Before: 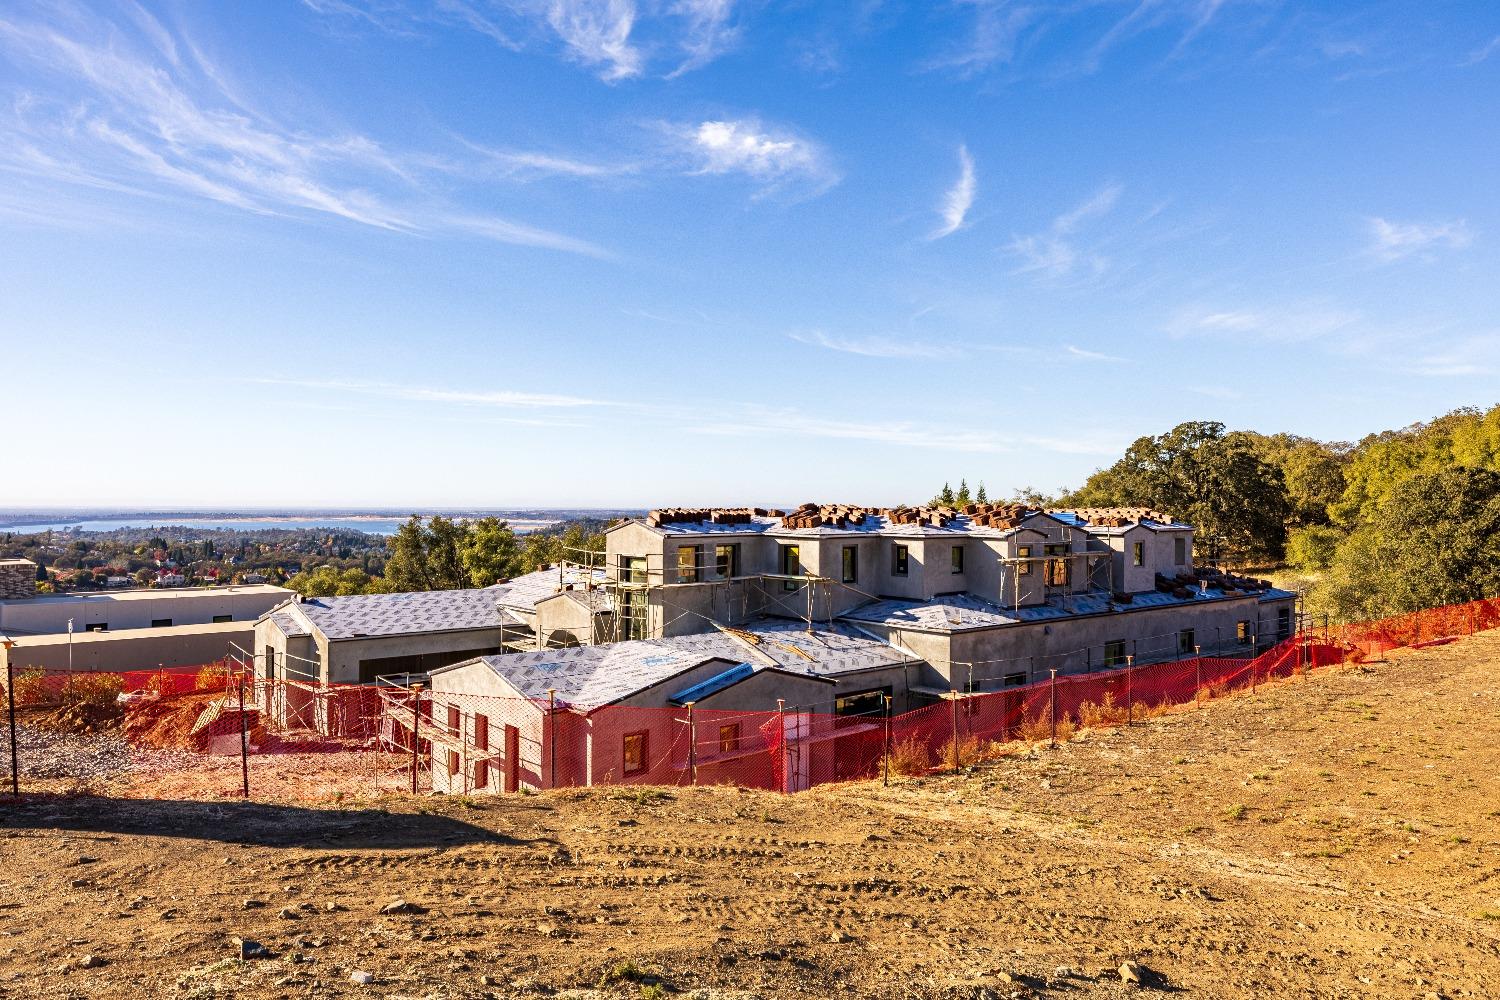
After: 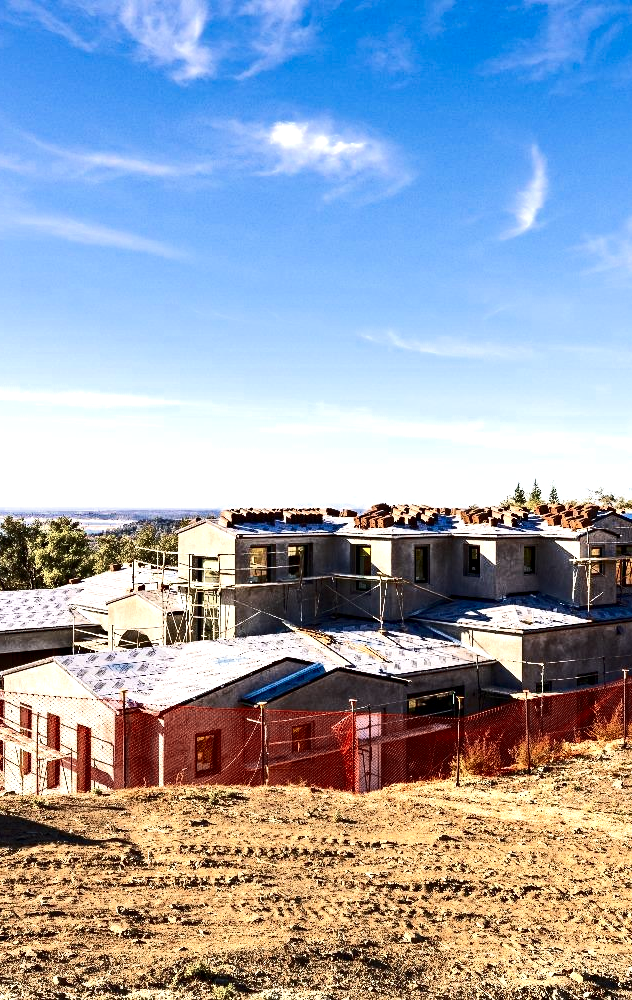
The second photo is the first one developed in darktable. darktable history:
contrast brightness saturation: contrast 0.28
color zones: curves: ch0 [(0, 0.5) (0.125, 0.4) (0.25, 0.5) (0.375, 0.4) (0.5, 0.4) (0.625, 0.35) (0.75, 0.35) (0.875, 0.5)]; ch1 [(0, 0.35) (0.125, 0.45) (0.25, 0.35) (0.375, 0.35) (0.5, 0.35) (0.625, 0.35) (0.75, 0.45) (0.875, 0.35)]; ch2 [(0, 0.6) (0.125, 0.5) (0.25, 0.5) (0.375, 0.6) (0.5, 0.6) (0.625, 0.5) (0.75, 0.5) (0.875, 0.5)]
crop: left 28.583%, right 29.231%
exposure: black level correction 0, exposure 0.5 EV, compensate highlight preservation false
color balance: mode lift, gamma, gain (sRGB), lift [0.97, 1, 1, 1], gamma [1.03, 1, 1, 1]
tone equalizer: -8 EV -0.001 EV, -7 EV 0.001 EV, -6 EV -0.002 EV, -5 EV -0.003 EV, -4 EV -0.062 EV, -3 EV -0.222 EV, -2 EV -0.267 EV, -1 EV 0.105 EV, +0 EV 0.303 EV
haze removal: compatibility mode true, adaptive false
